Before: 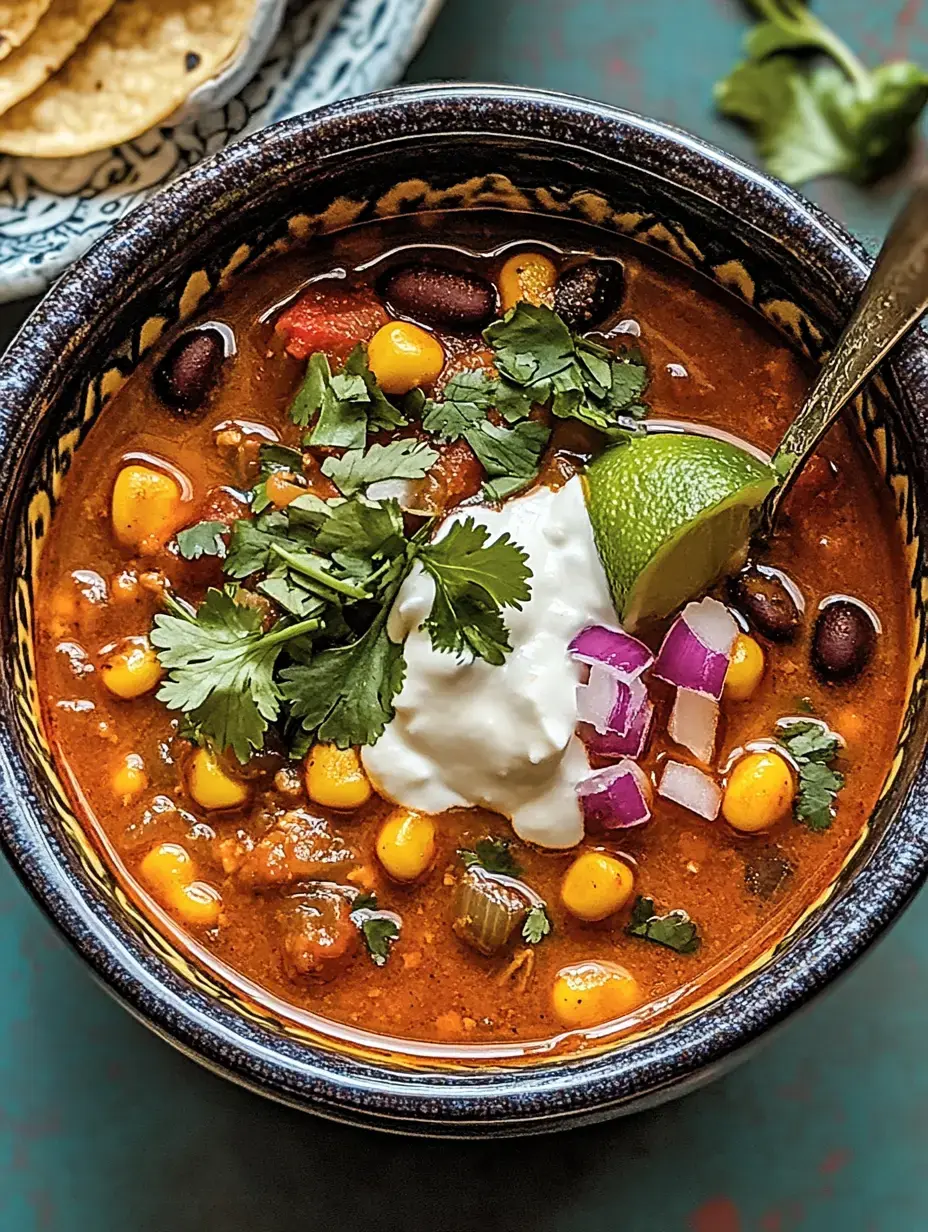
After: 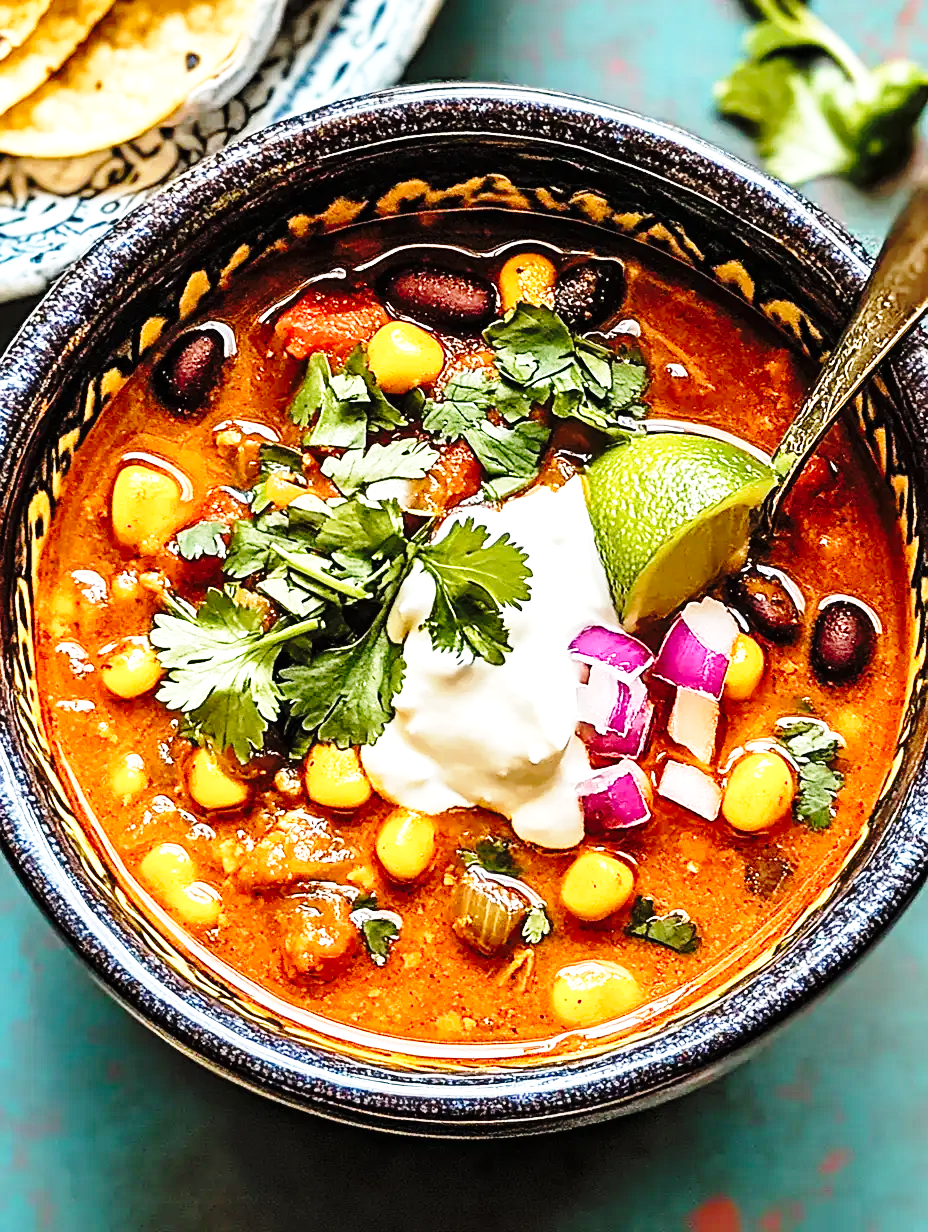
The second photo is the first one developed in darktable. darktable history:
white balance: emerald 1
base curve: curves: ch0 [(0, 0) (0.04, 0.03) (0.133, 0.232) (0.448, 0.748) (0.843, 0.968) (1, 1)], preserve colors none
exposure: black level correction 0, exposure 0.68 EV, compensate exposure bias true, compensate highlight preservation false
